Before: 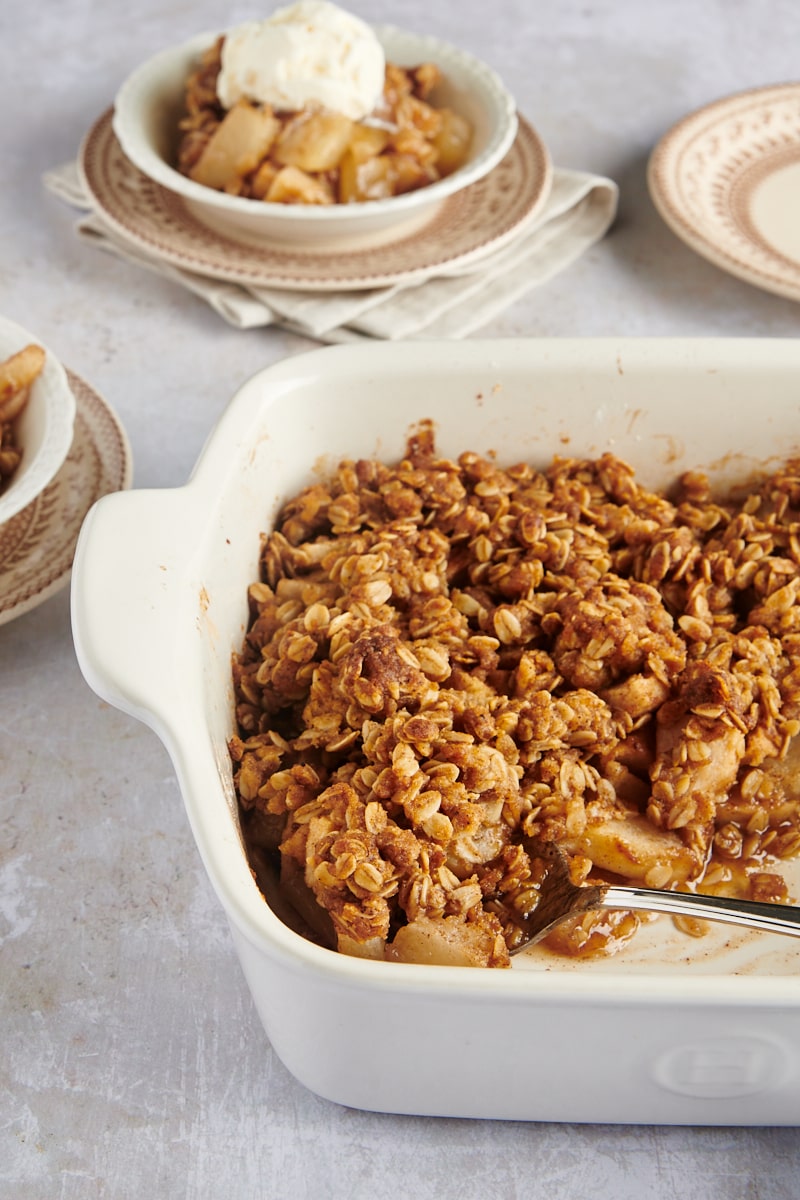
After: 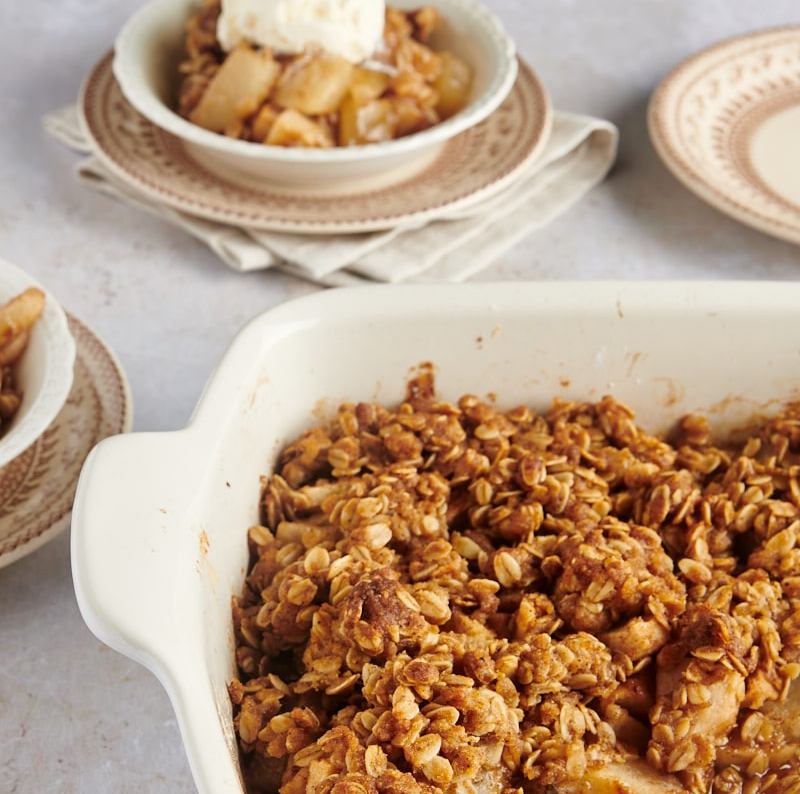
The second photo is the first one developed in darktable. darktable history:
crop and rotate: top 4.783%, bottom 29.046%
